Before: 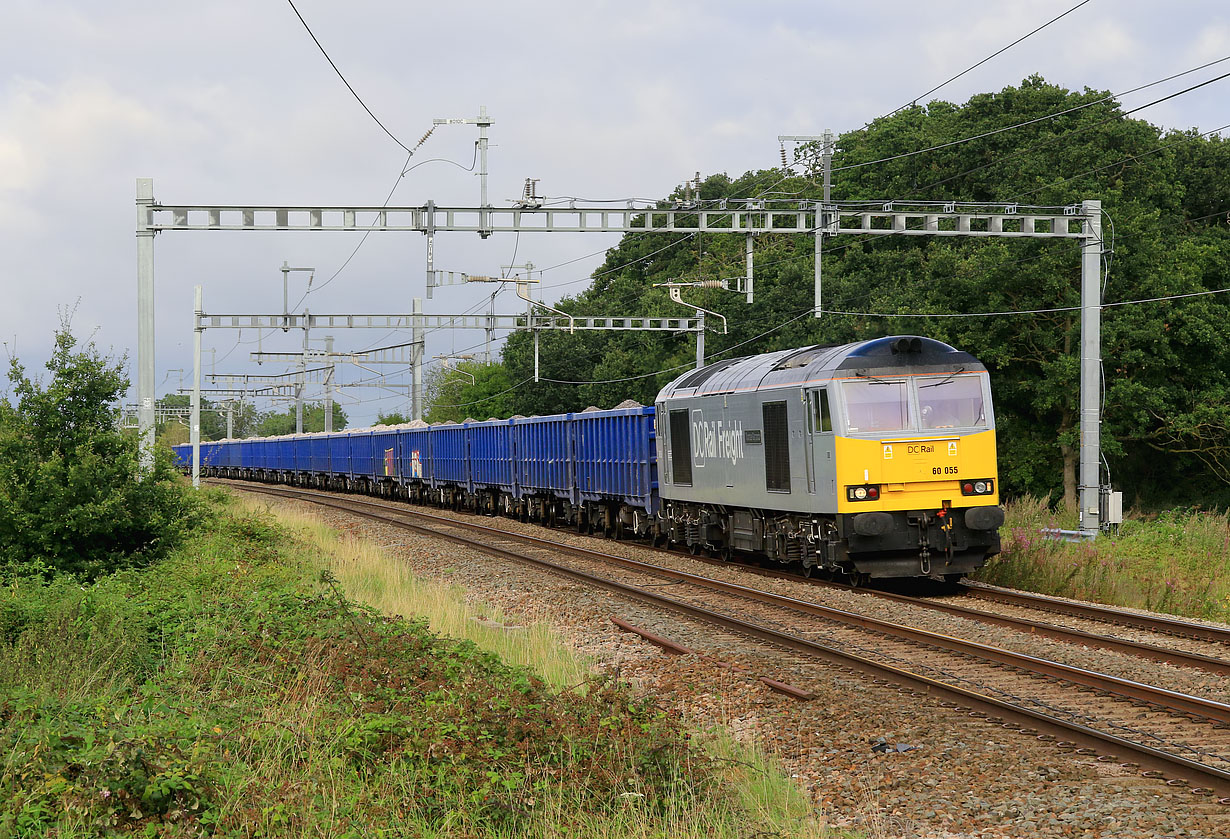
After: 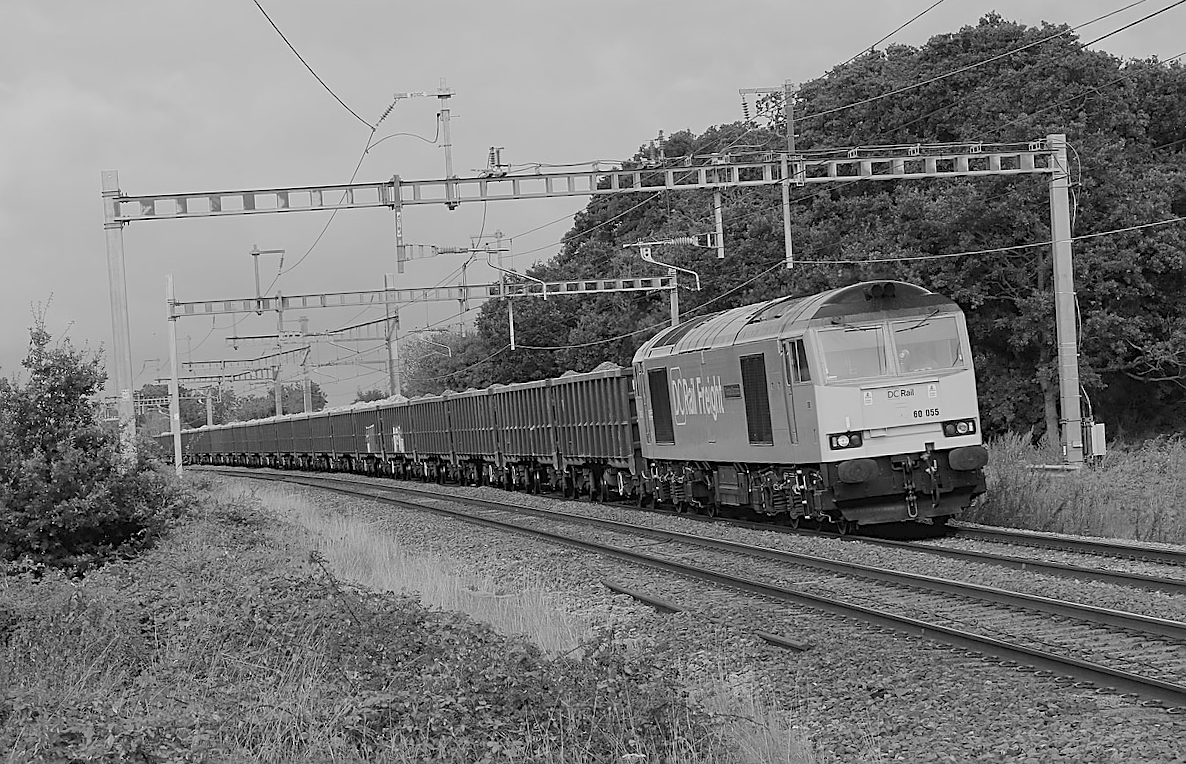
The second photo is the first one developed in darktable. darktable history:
color balance rgb: perceptual saturation grading › global saturation -27.94%, hue shift -2.27°, contrast -21.26%
sharpen: on, module defaults
monochrome: on, module defaults
rotate and perspective: rotation -3.52°, crop left 0.036, crop right 0.964, crop top 0.081, crop bottom 0.919
